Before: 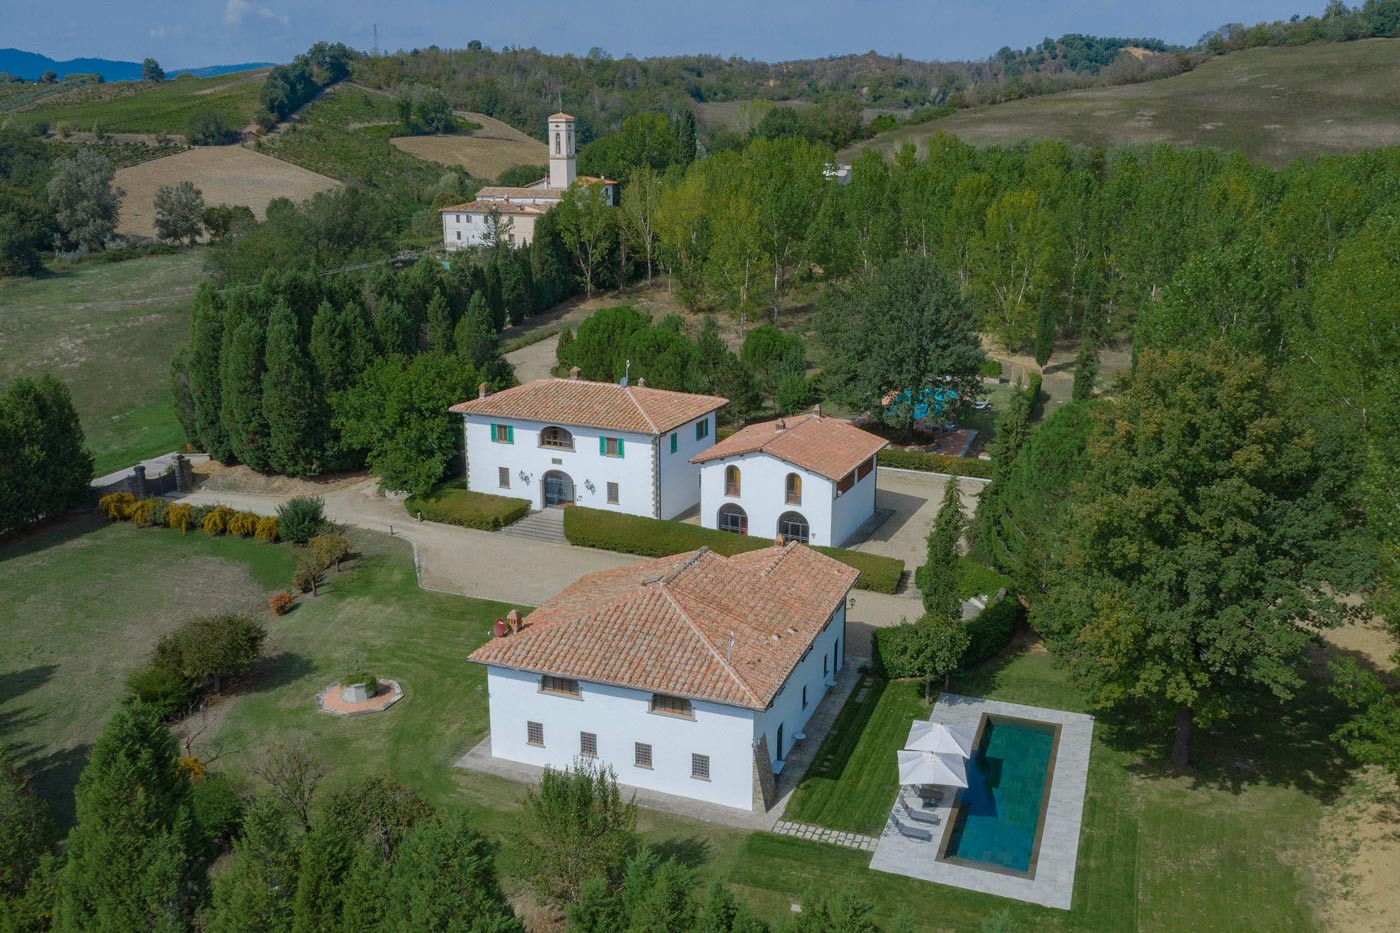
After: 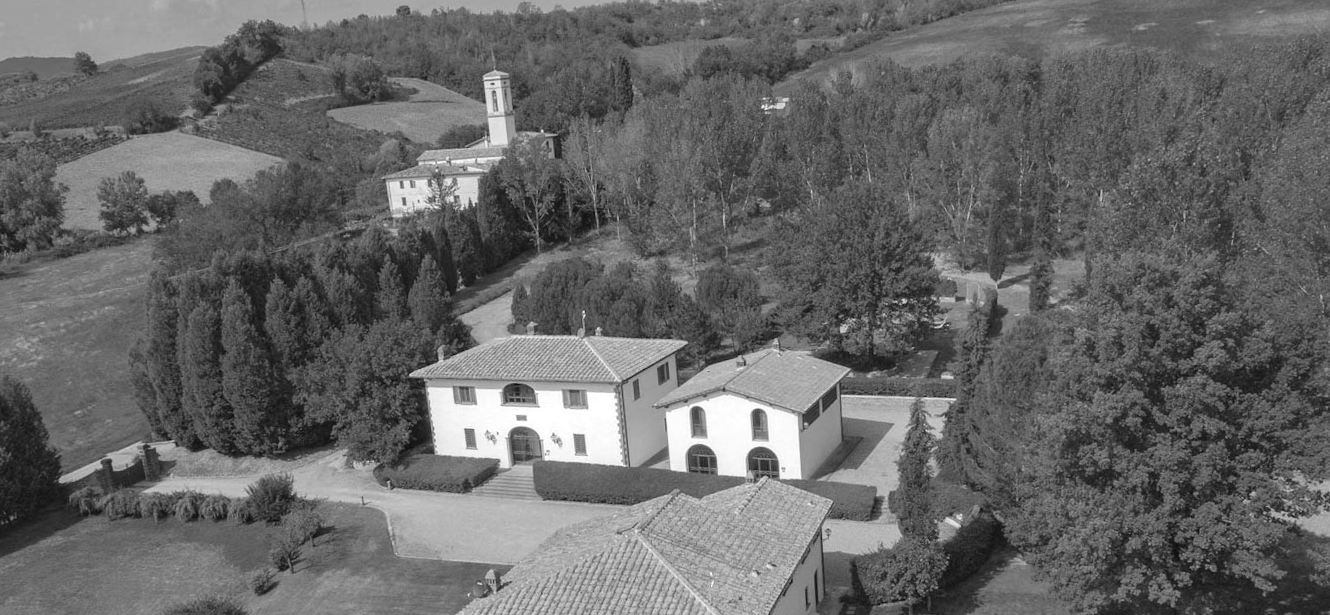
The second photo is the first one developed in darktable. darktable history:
exposure: black level correction -0.002, exposure 0.54 EV, compensate highlight preservation false
rotate and perspective: rotation -5°, crop left 0.05, crop right 0.952, crop top 0.11, crop bottom 0.89
monochrome: on, module defaults
shadows and highlights: radius 125.46, shadows 30.51, highlights -30.51, low approximation 0.01, soften with gaussian
crop: bottom 24.988%
